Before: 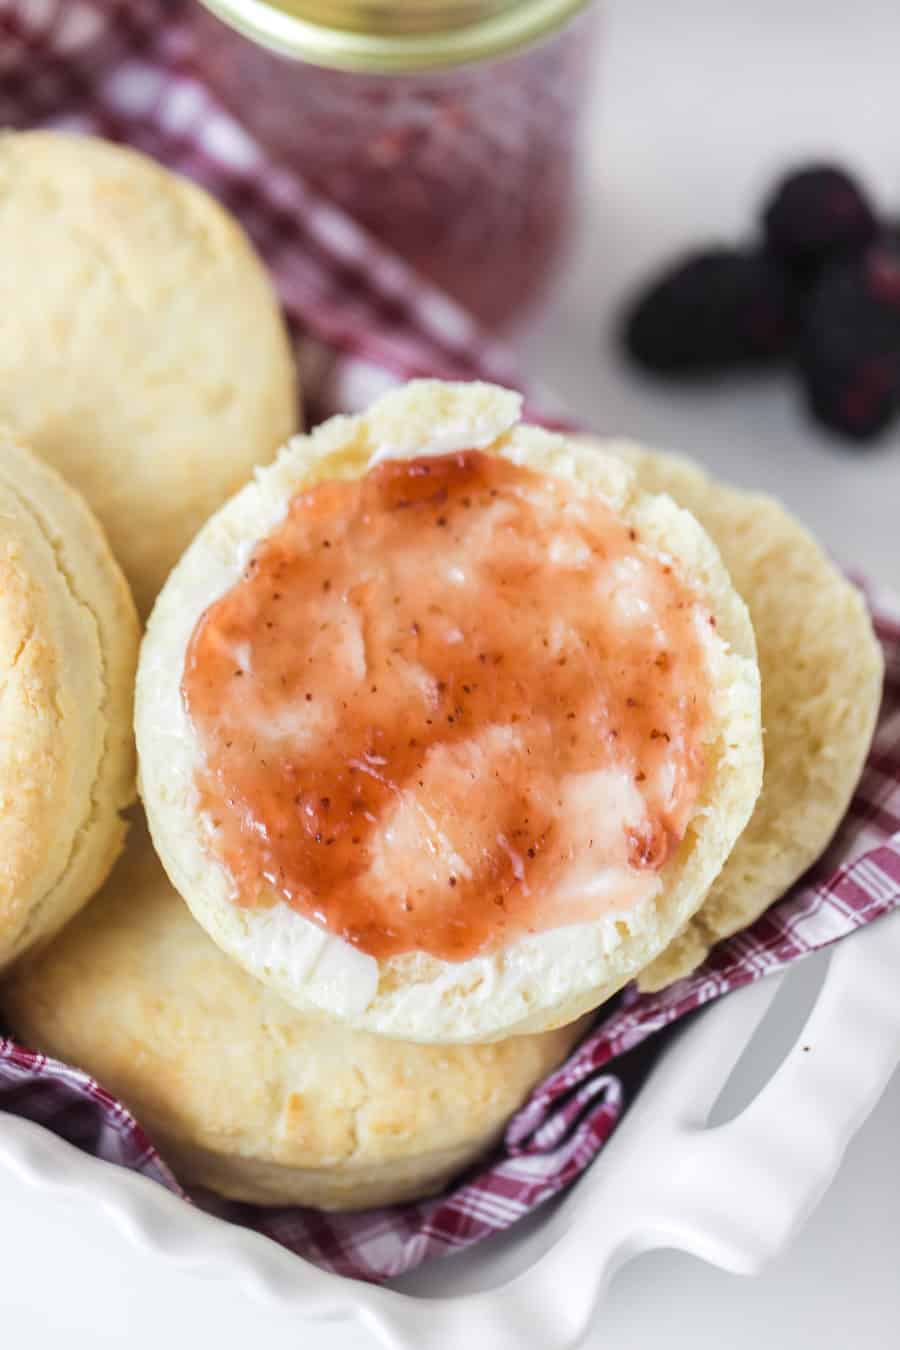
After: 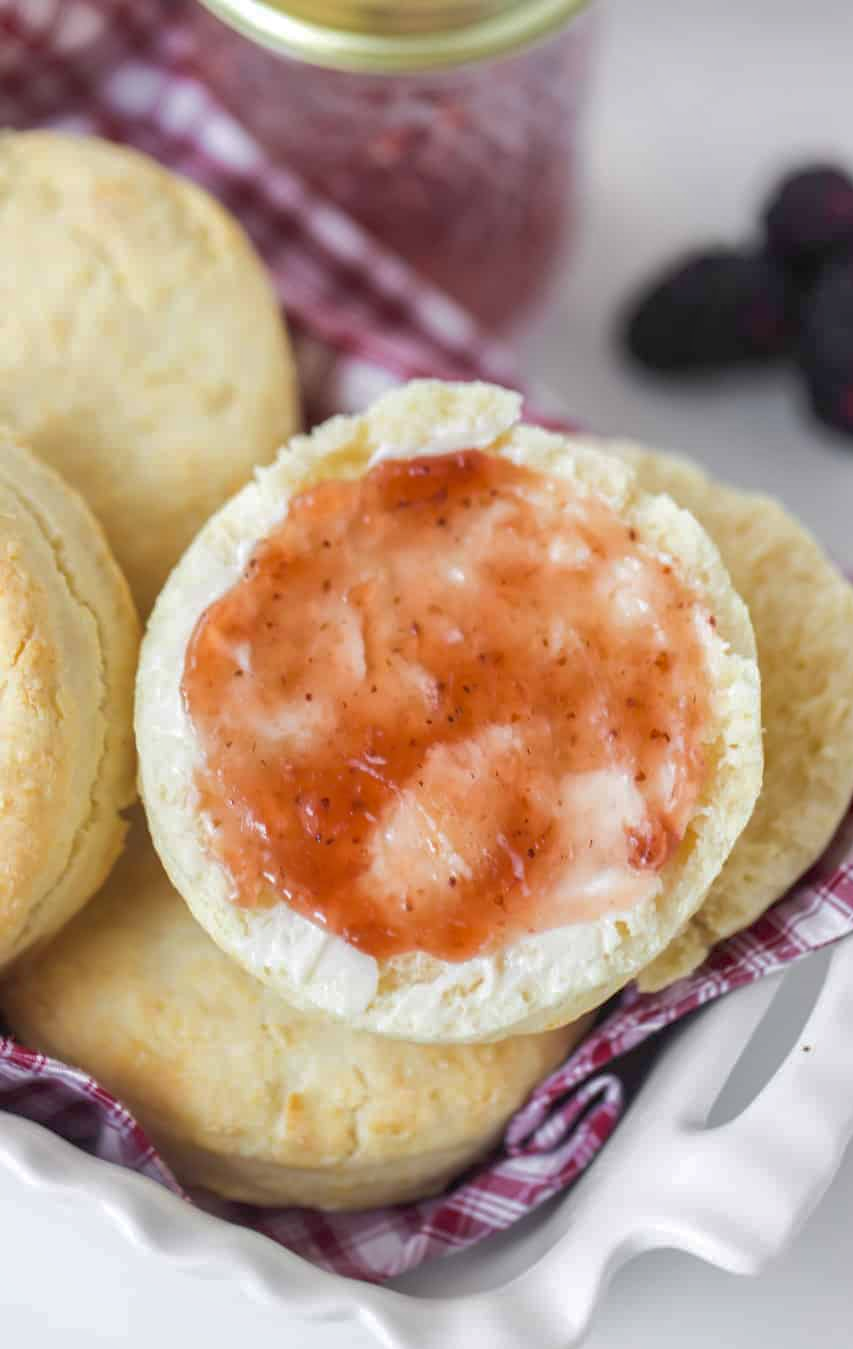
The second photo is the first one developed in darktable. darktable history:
shadows and highlights: on, module defaults
crop and rotate: right 5.167%
